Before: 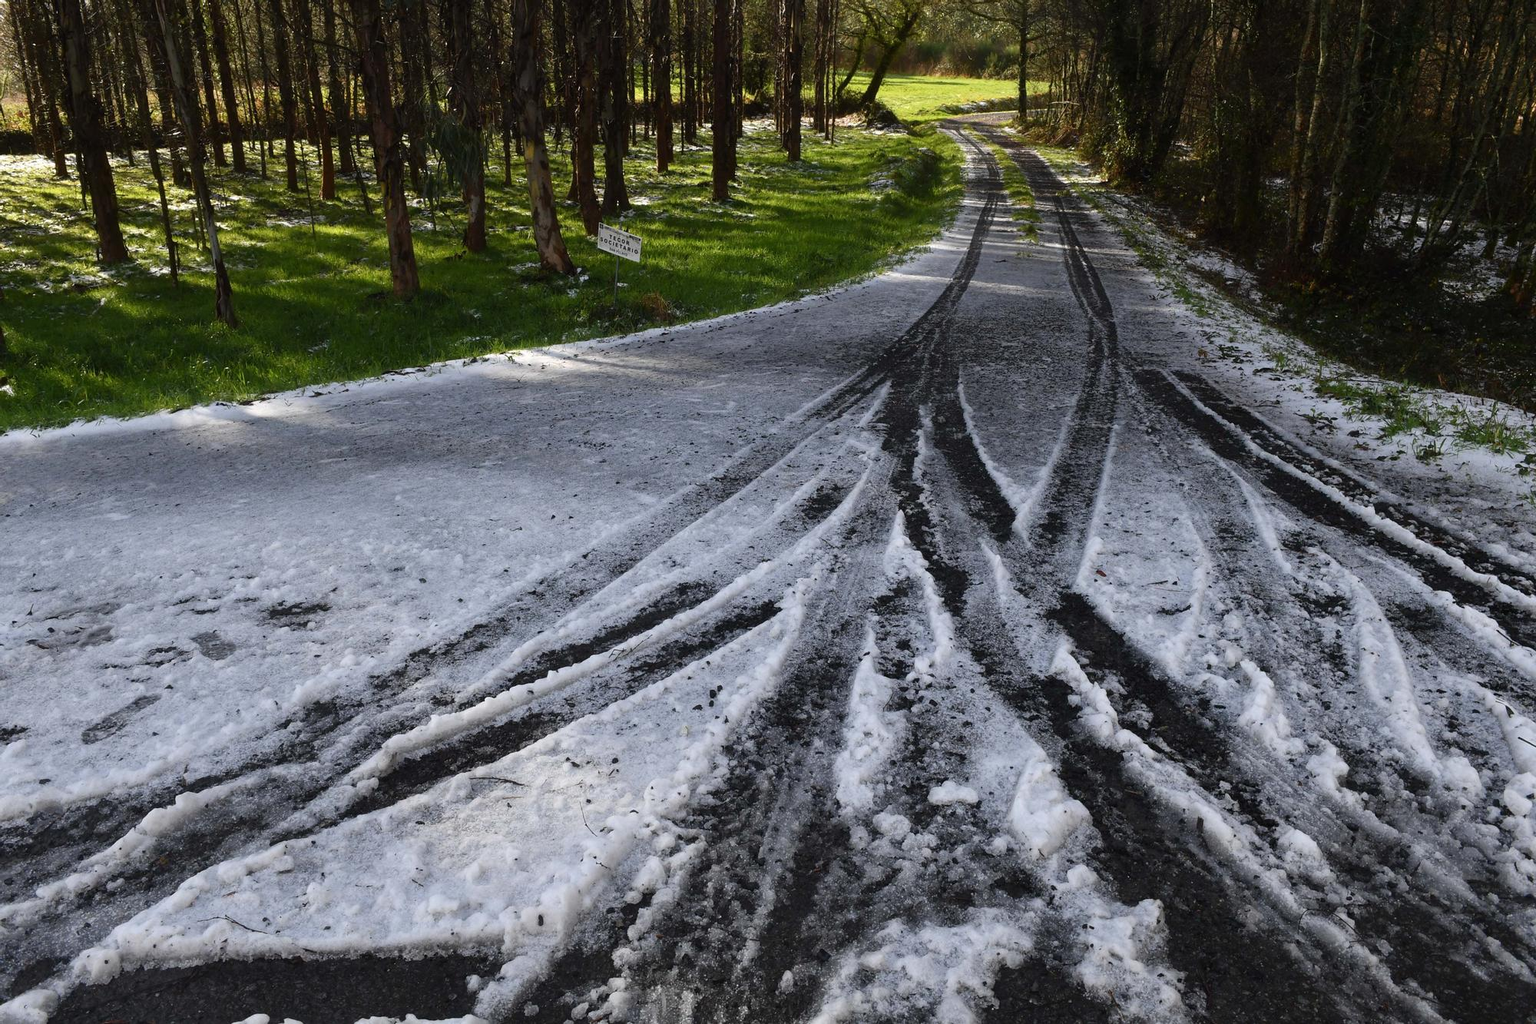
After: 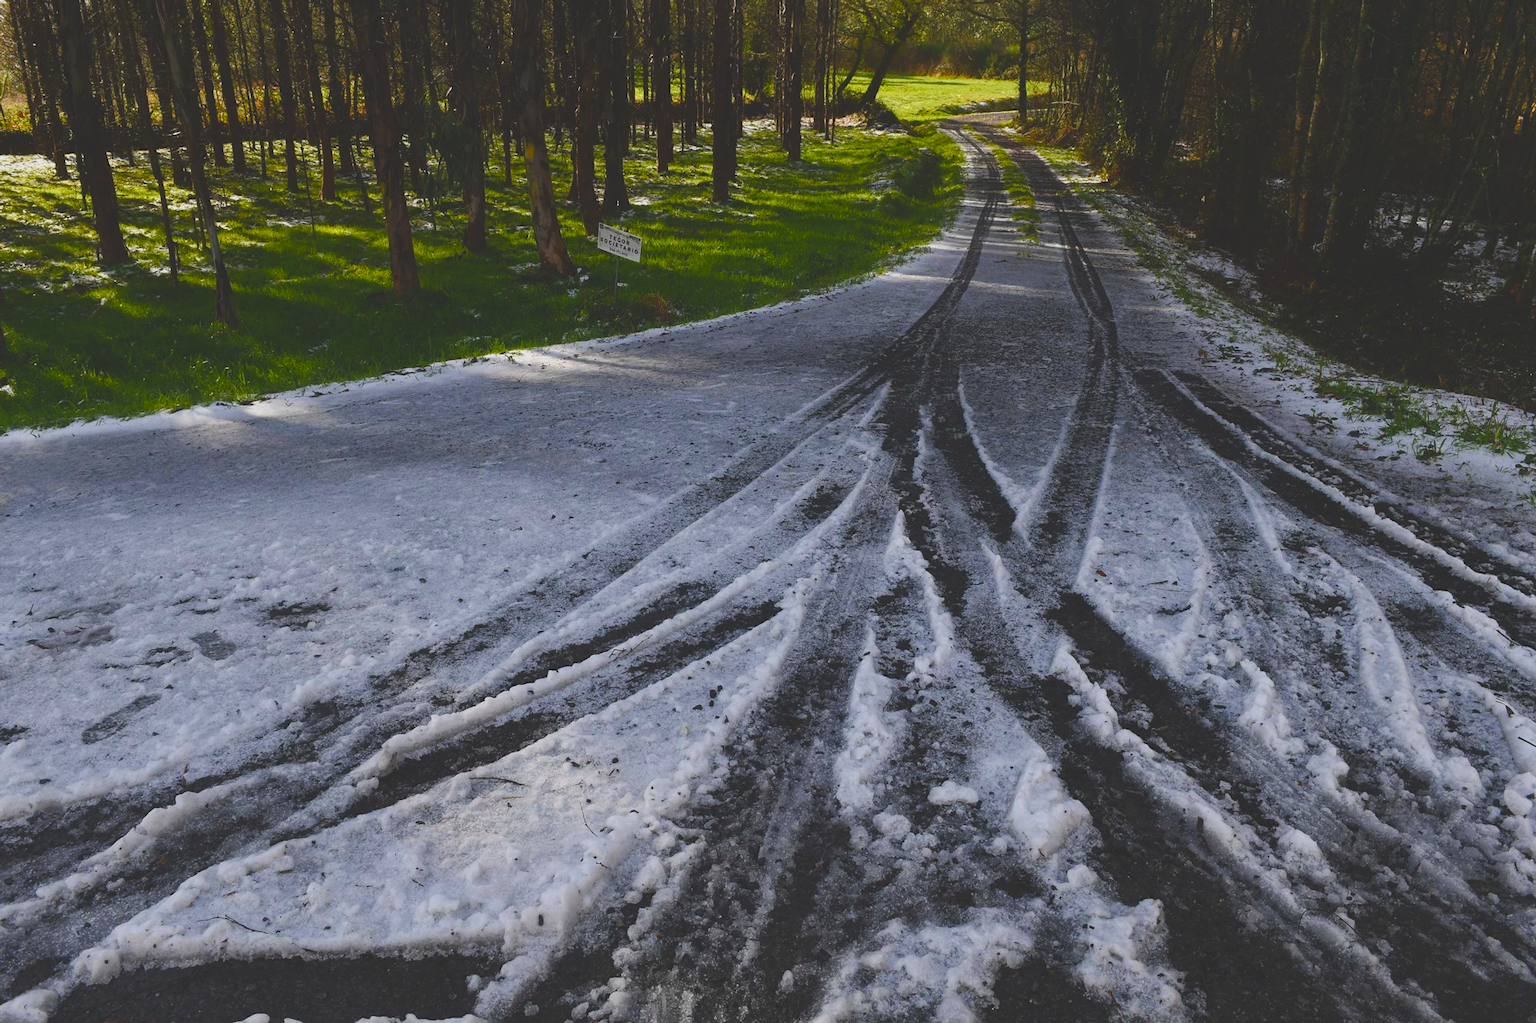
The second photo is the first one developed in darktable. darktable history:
color balance rgb: highlights gain › chroma 0.218%, highlights gain › hue 331.83°, linear chroma grading › global chroma 14.735%, perceptual saturation grading › global saturation 0.561%, perceptual saturation grading › highlights -16.897%, perceptual saturation grading › mid-tones 33.402%, perceptual saturation grading › shadows 50.261%, global vibrance 25.981%, contrast 6.877%
exposure: black level correction -0.037, exposure -0.496 EV, compensate exposure bias true, compensate highlight preservation false
